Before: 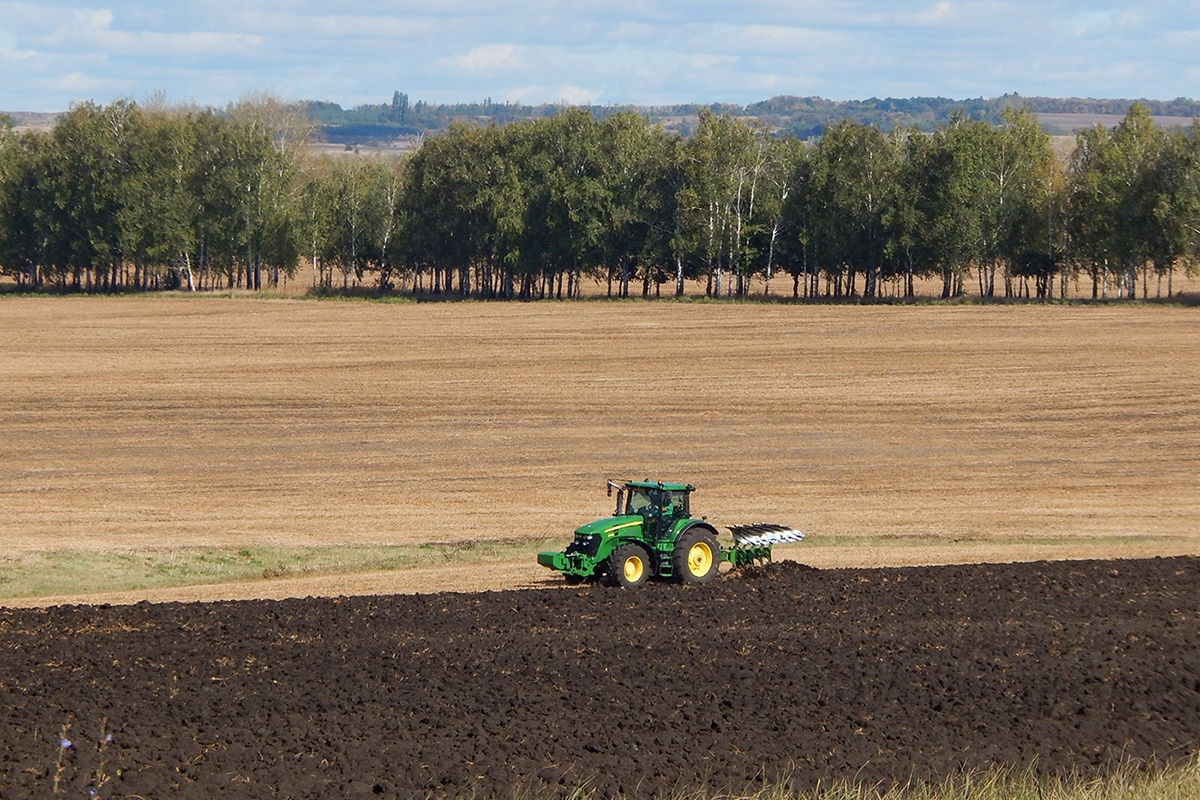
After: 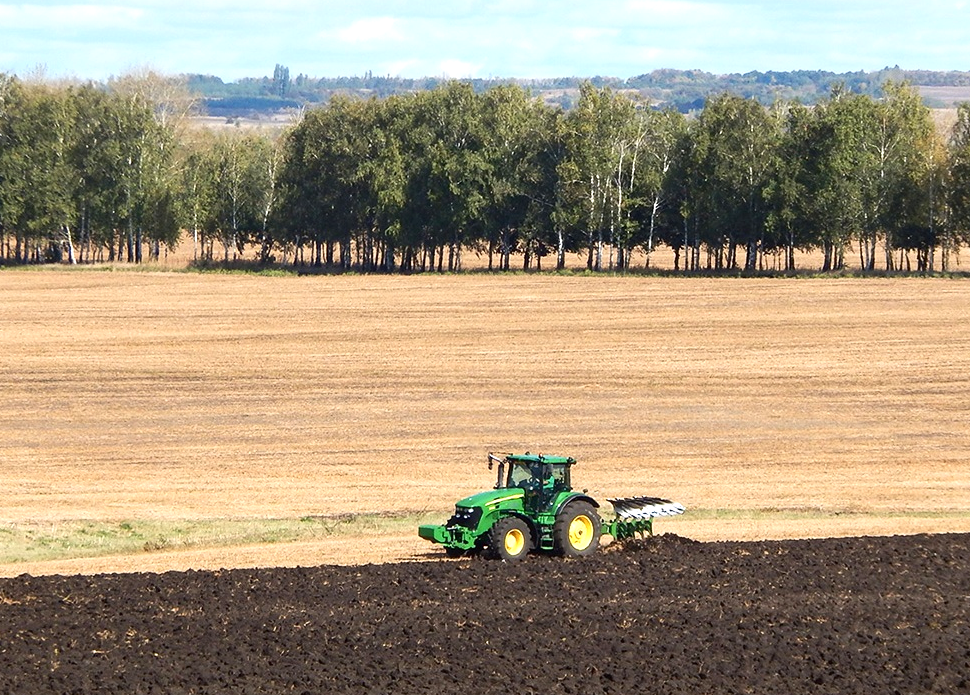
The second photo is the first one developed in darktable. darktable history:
crop: left 9.929%, top 3.475%, right 9.188%, bottom 9.529%
contrast brightness saturation: contrast 0.14
exposure: exposure 0.7 EV, compensate highlight preservation false
